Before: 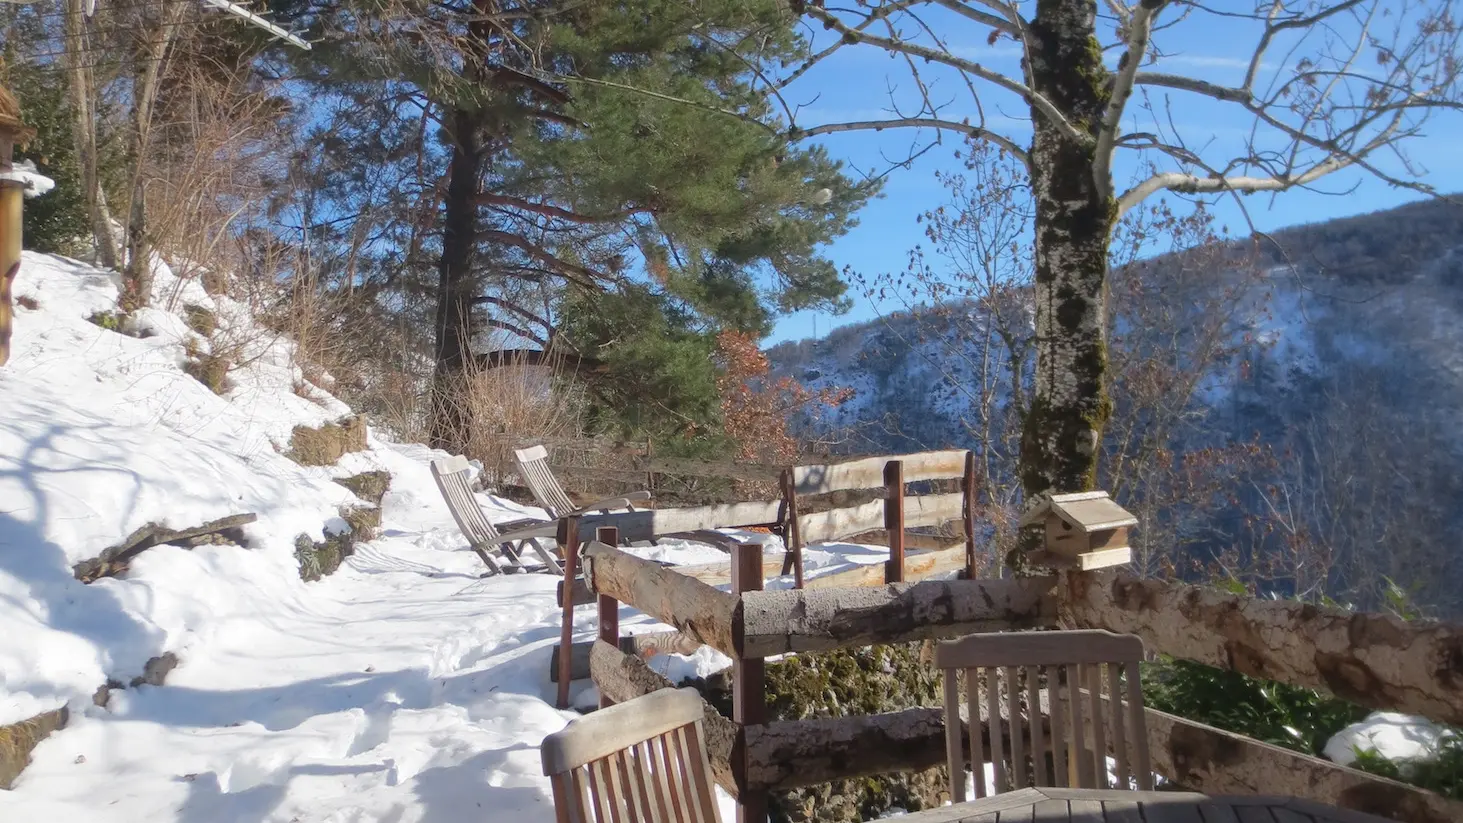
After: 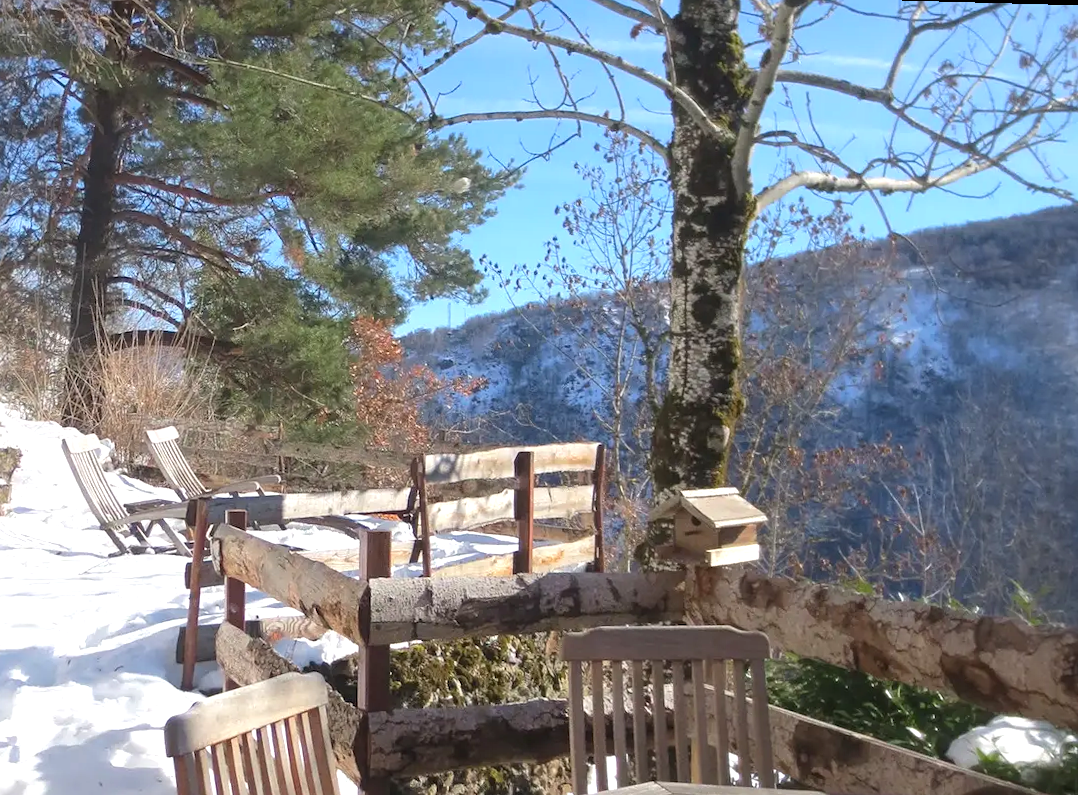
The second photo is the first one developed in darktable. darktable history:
crop and rotate: left 24.6%
rotate and perspective: rotation 1.57°, crop left 0.018, crop right 0.982, crop top 0.039, crop bottom 0.961
exposure: exposure 0.6 EV, compensate highlight preservation false
sharpen: amount 0.2
